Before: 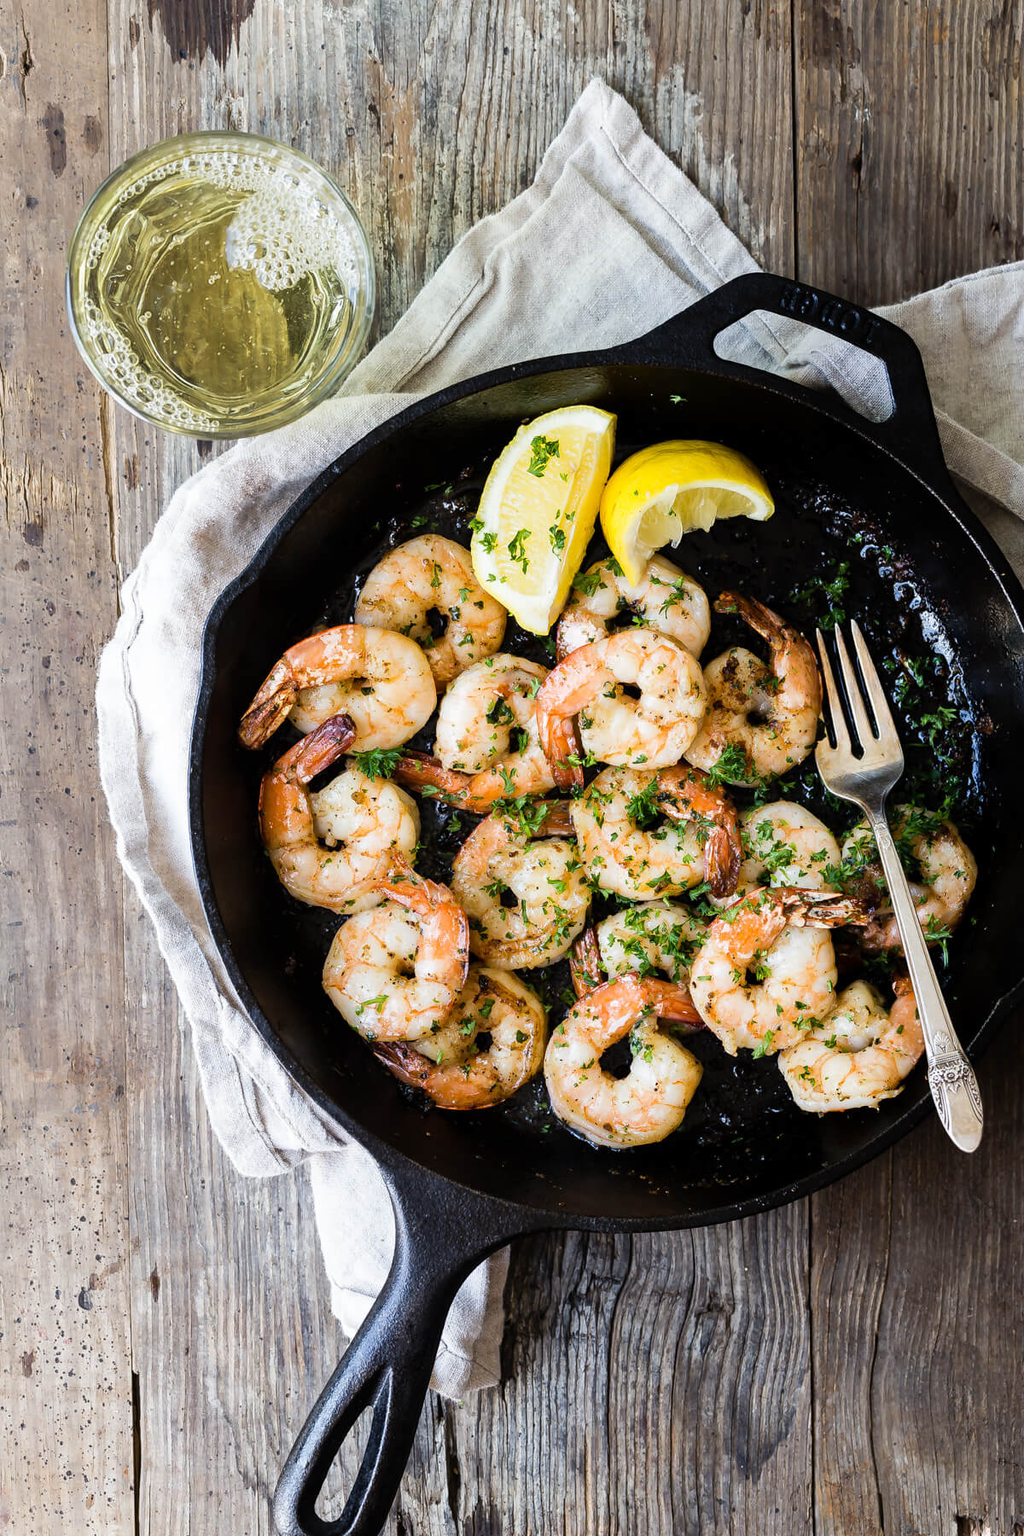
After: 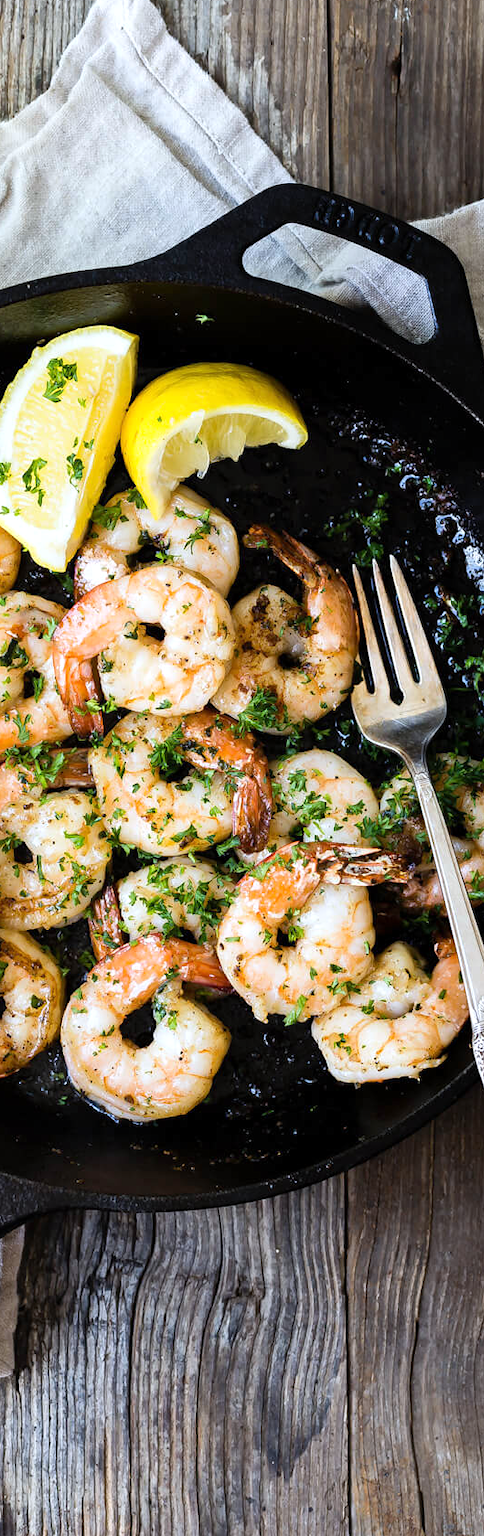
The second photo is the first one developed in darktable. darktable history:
crop: left 47.628%, top 6.643%, right 7.874%
white balance: red 0.976, blue 1.04
exposure: exposure 0.197 EV, compensate highlight preservation false
